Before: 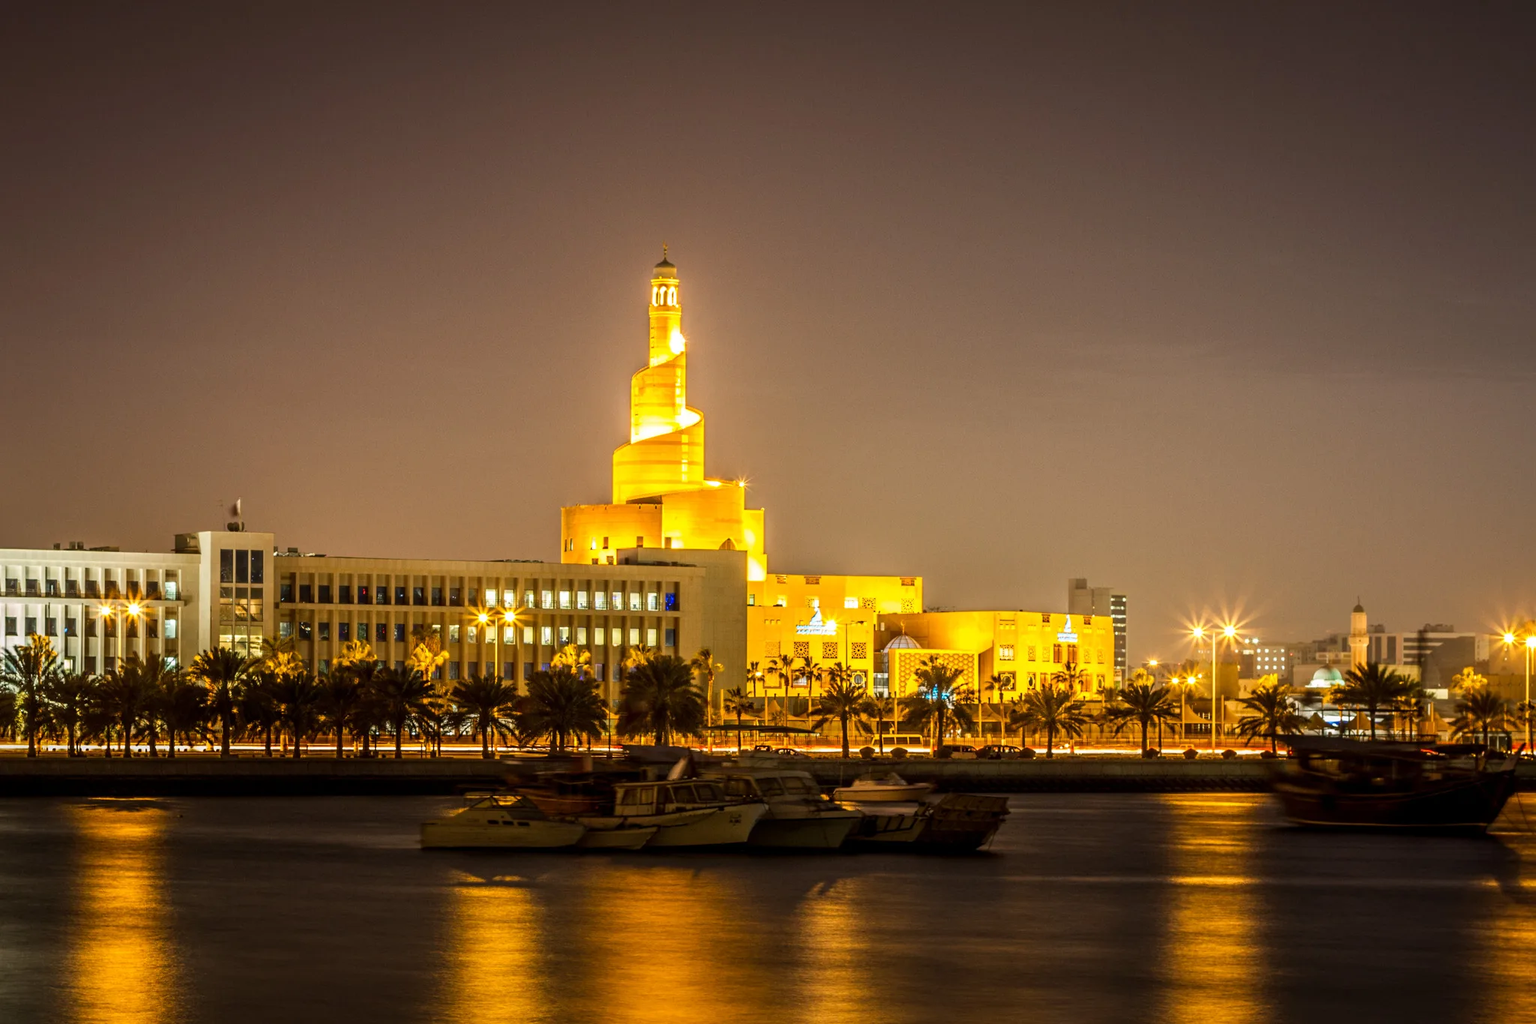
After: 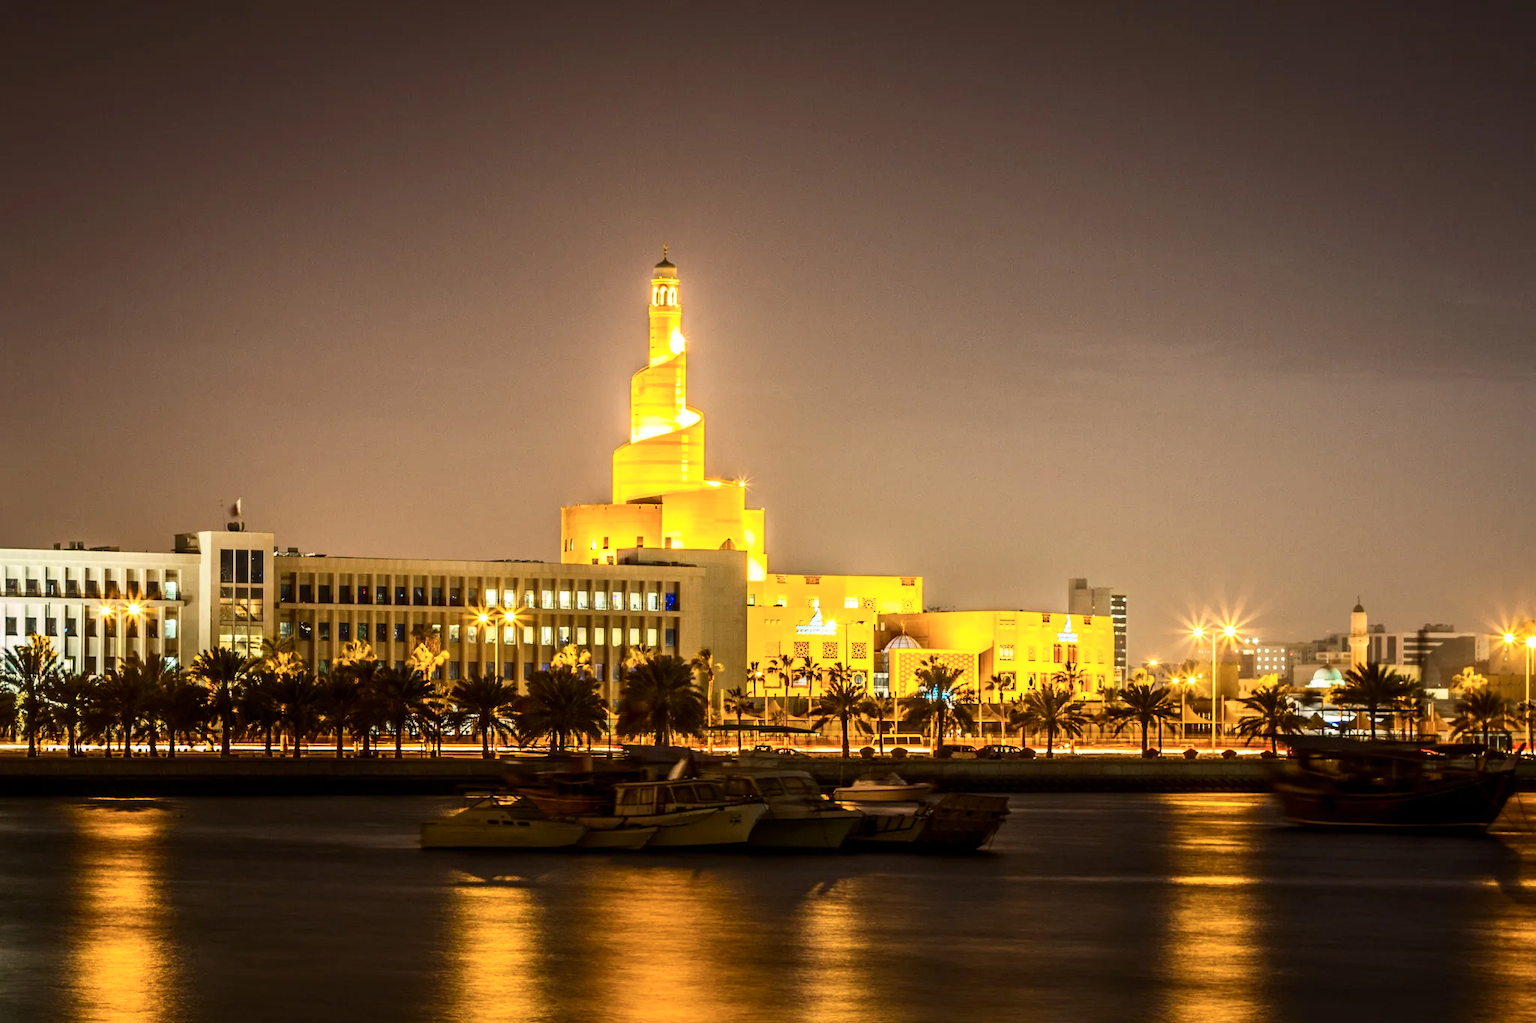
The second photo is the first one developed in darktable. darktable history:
contrast brightness saturation: contrast 0.24, brightness 0.086
